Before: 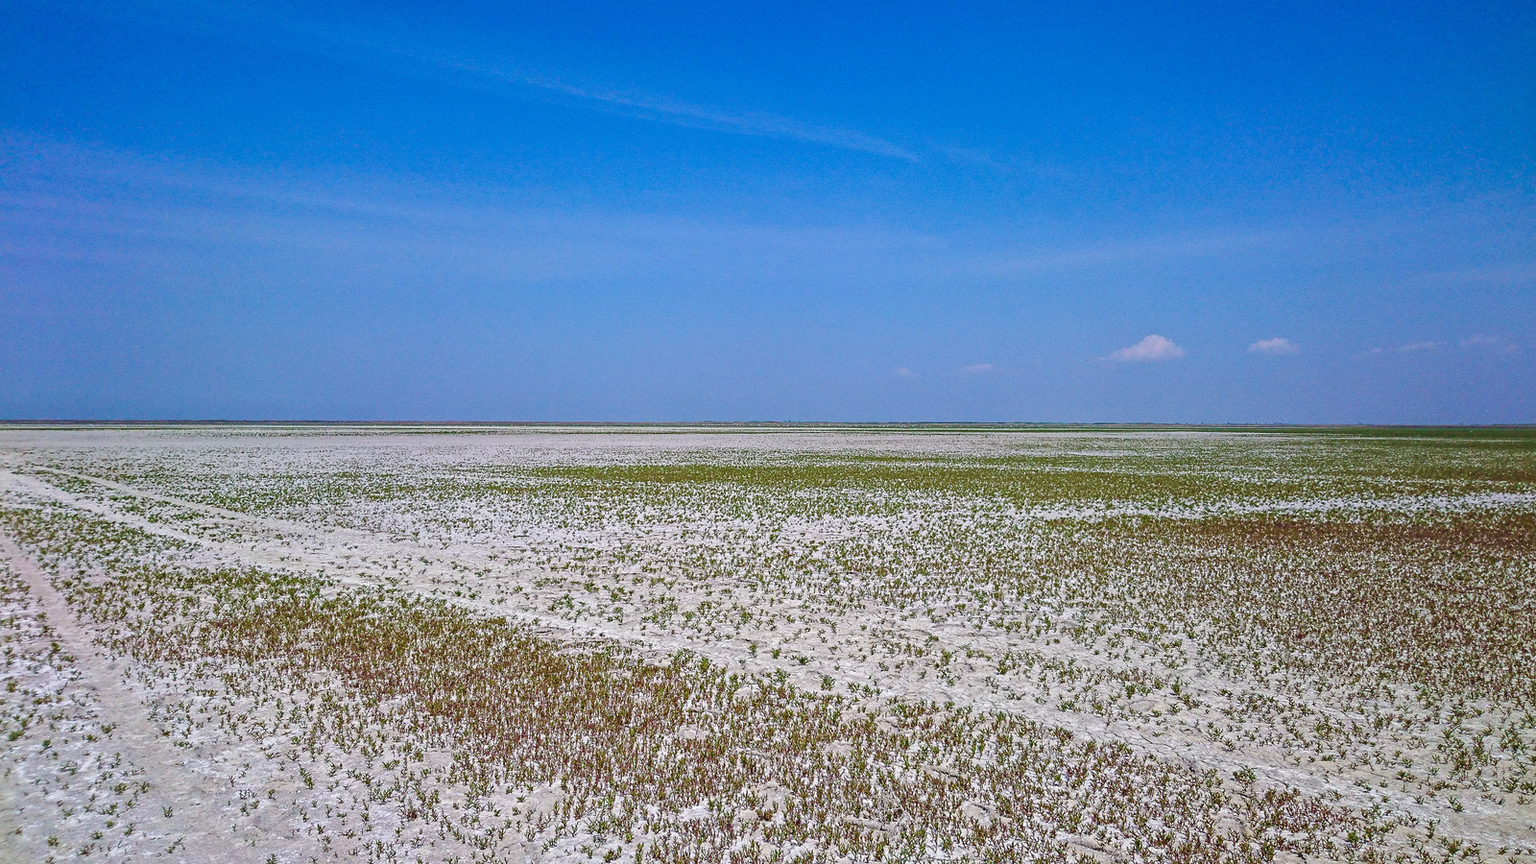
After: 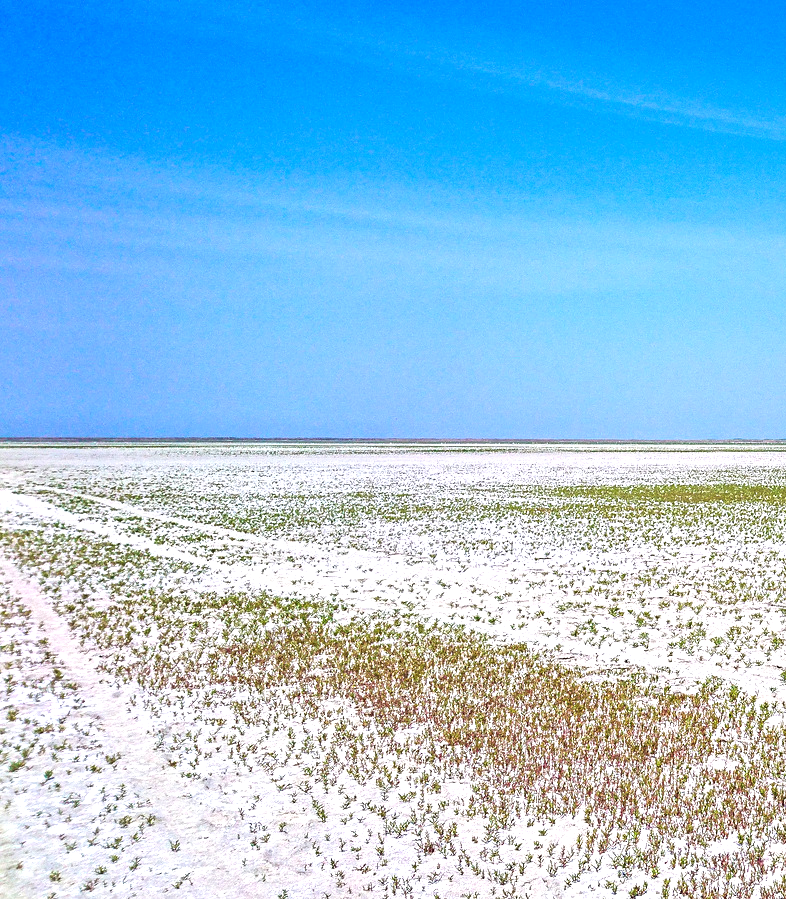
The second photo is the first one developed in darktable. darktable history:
crop and rotate: left 0%, top 0%, right 50.845%
exposure: black level correction 0.001, exposure 1.129 EV, compensate exposure bias true, compensate highlight preservation false
